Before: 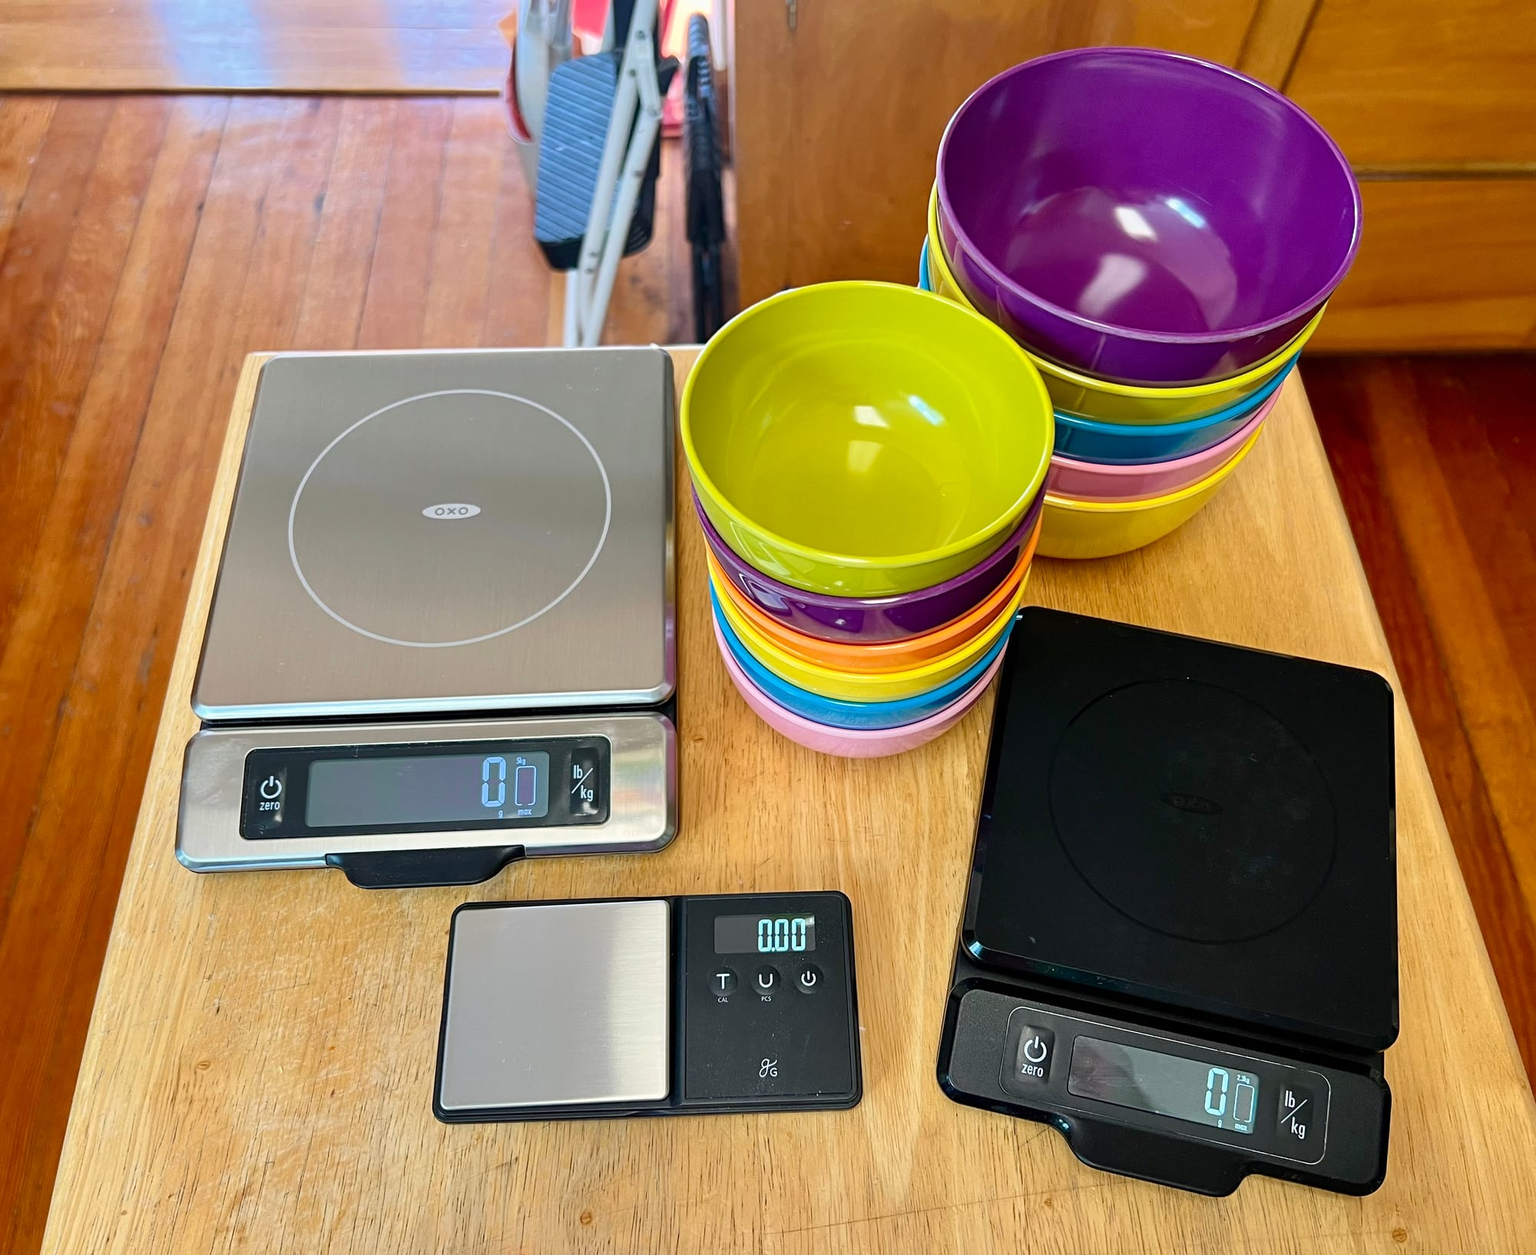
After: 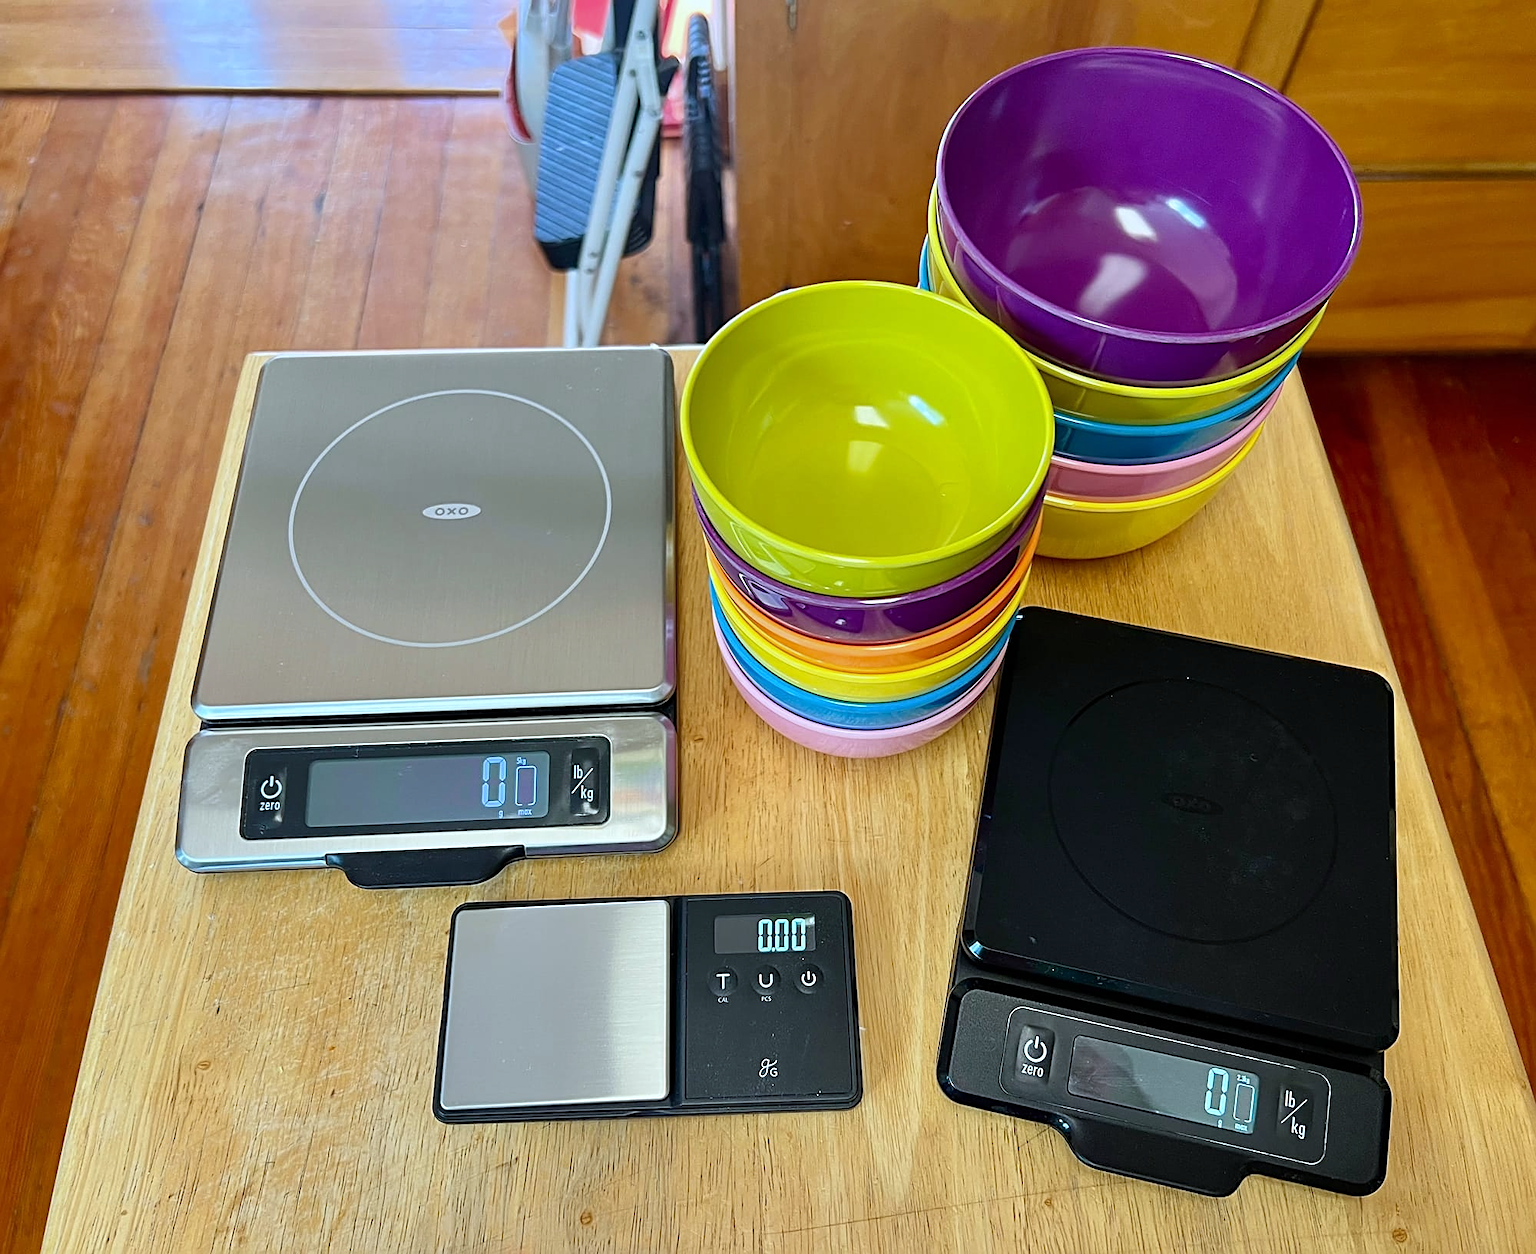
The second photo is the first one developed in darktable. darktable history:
white balance: red 0.925, blue 1.046
sharpen: on, module defaults
